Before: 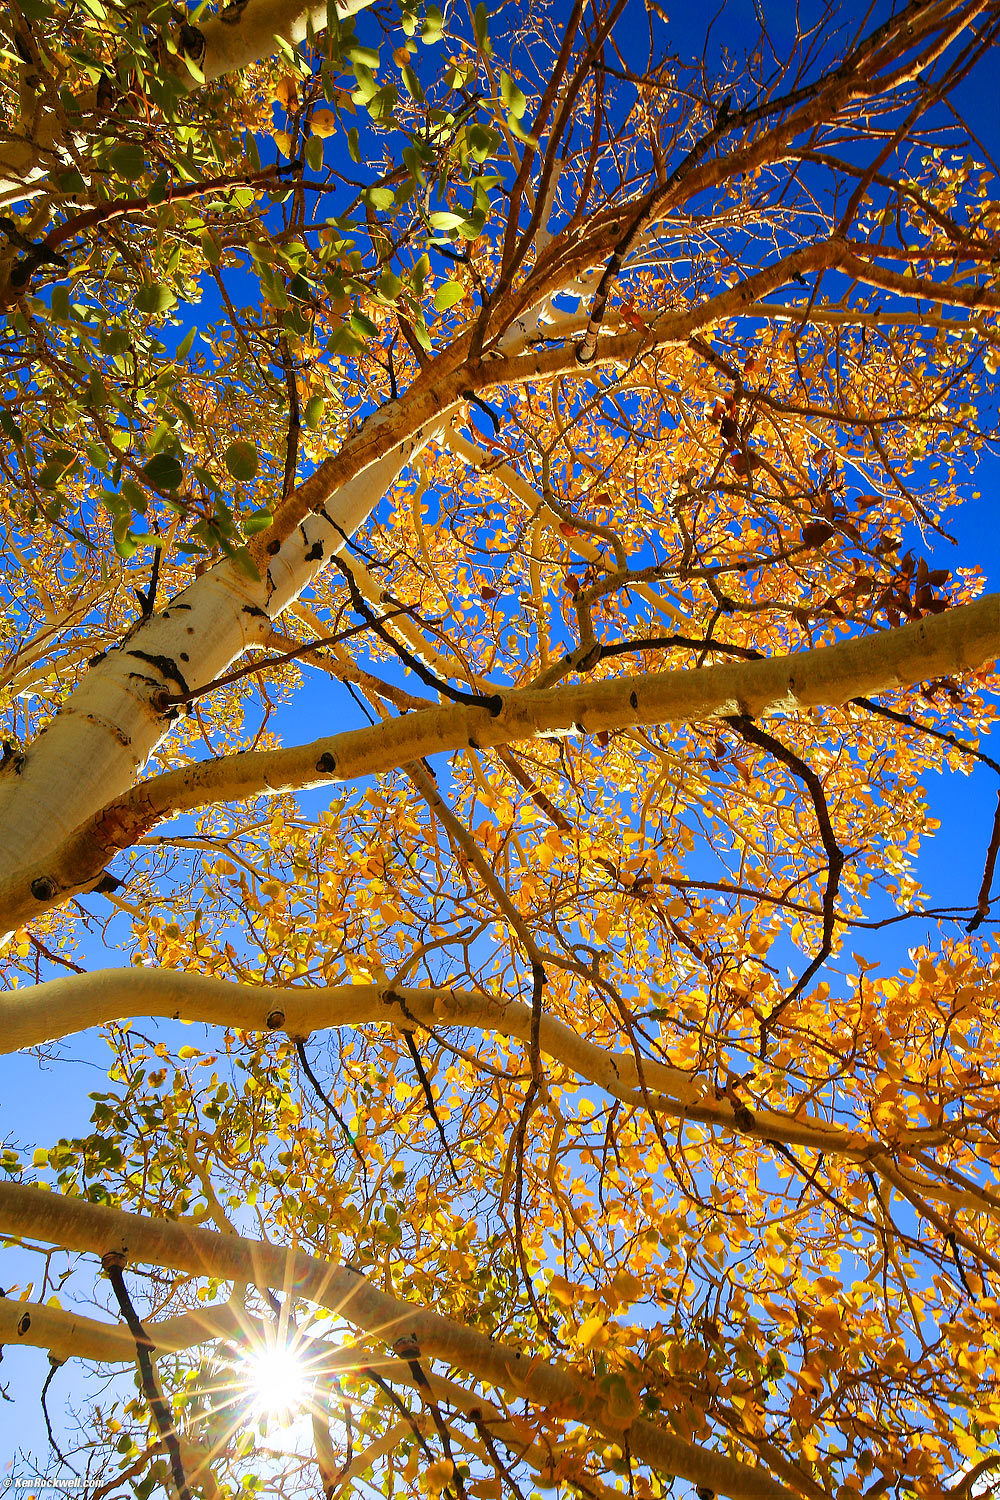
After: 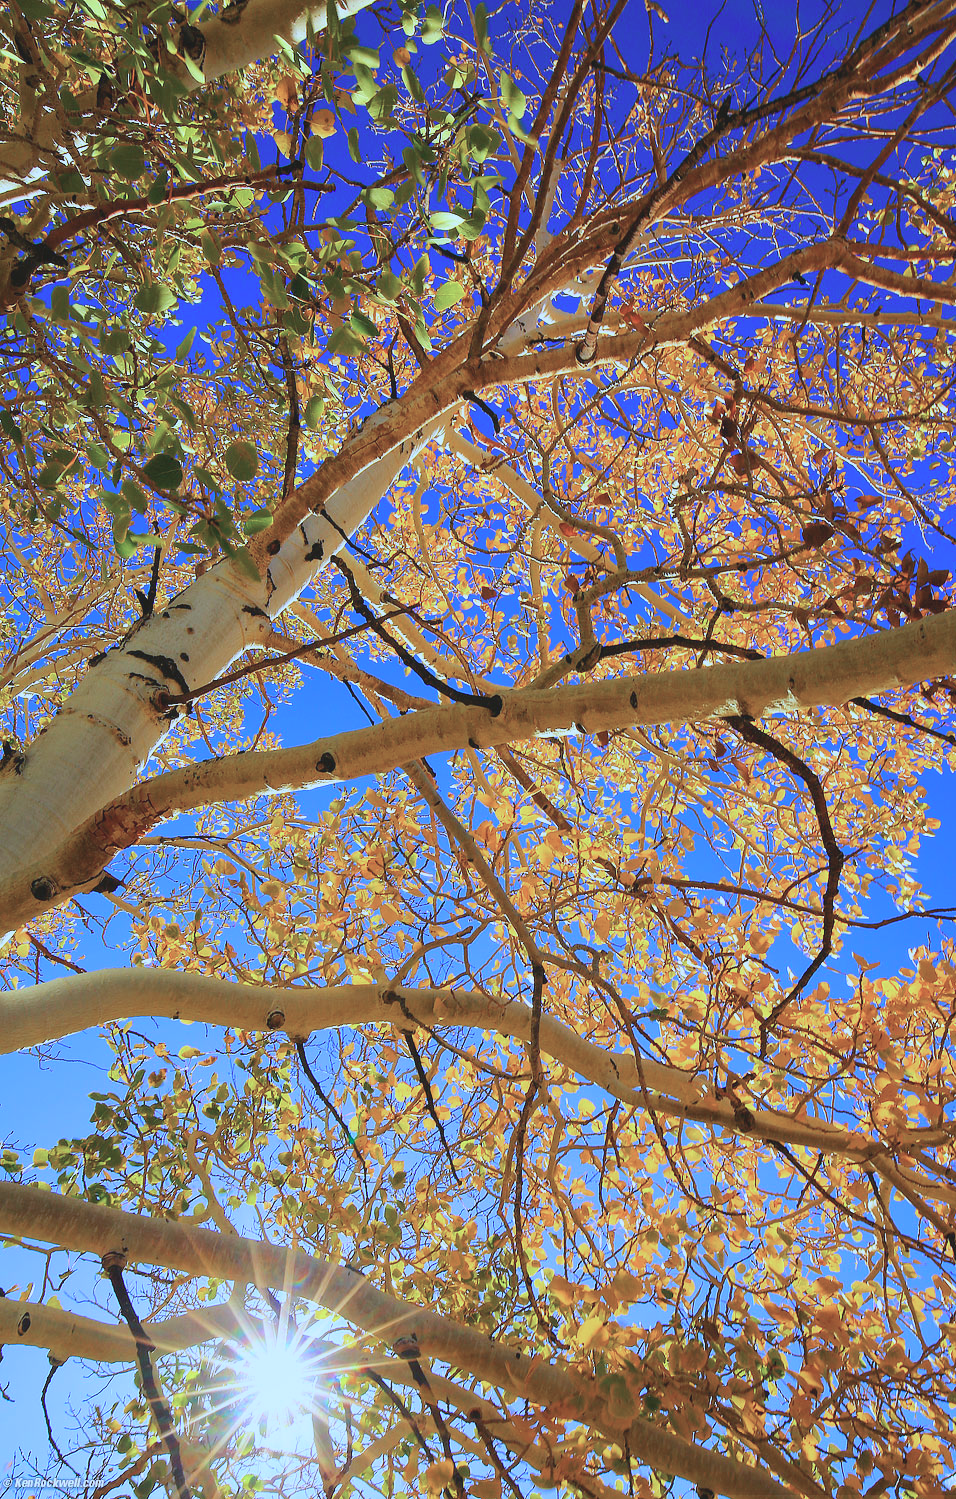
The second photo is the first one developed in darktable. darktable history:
contrast brightness saturation: contrast -0.134, brightness 0.055, saturation -0.133
crop: right 4.383%, bottom 0.045%
color calibration: illuminant as shot in camera, adaptation linear Bradford (ICC v4), x 0.408, y 0.405, temperature 3612.58 K
